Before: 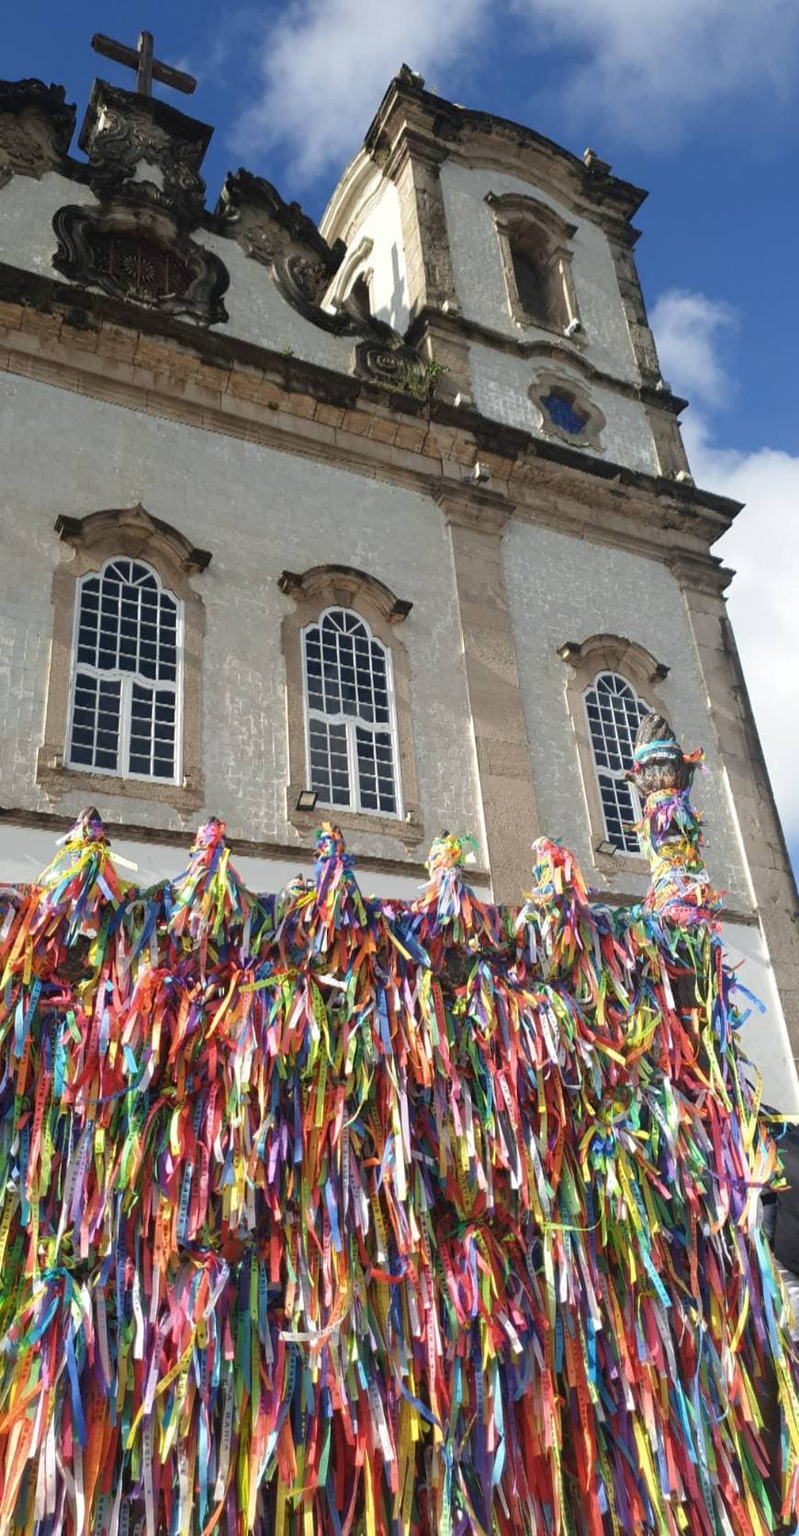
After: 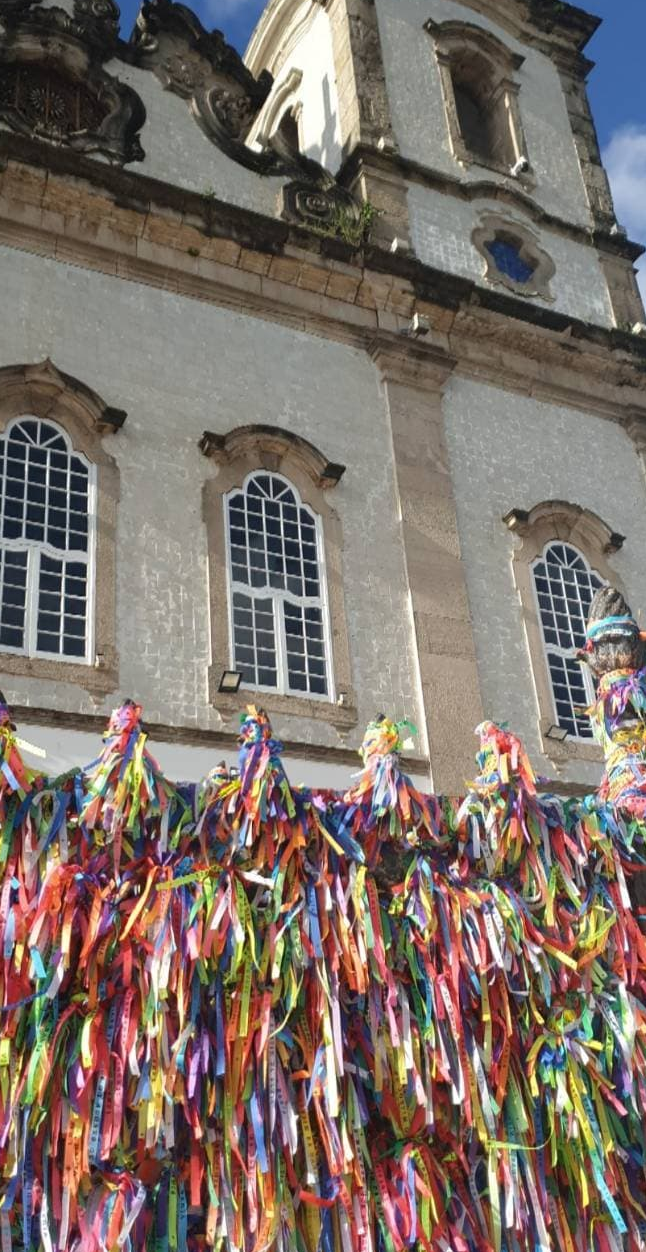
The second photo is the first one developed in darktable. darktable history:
crop and rotate: left 11.992%, top 11.397%, right 13.754%, bottom 13.684%
